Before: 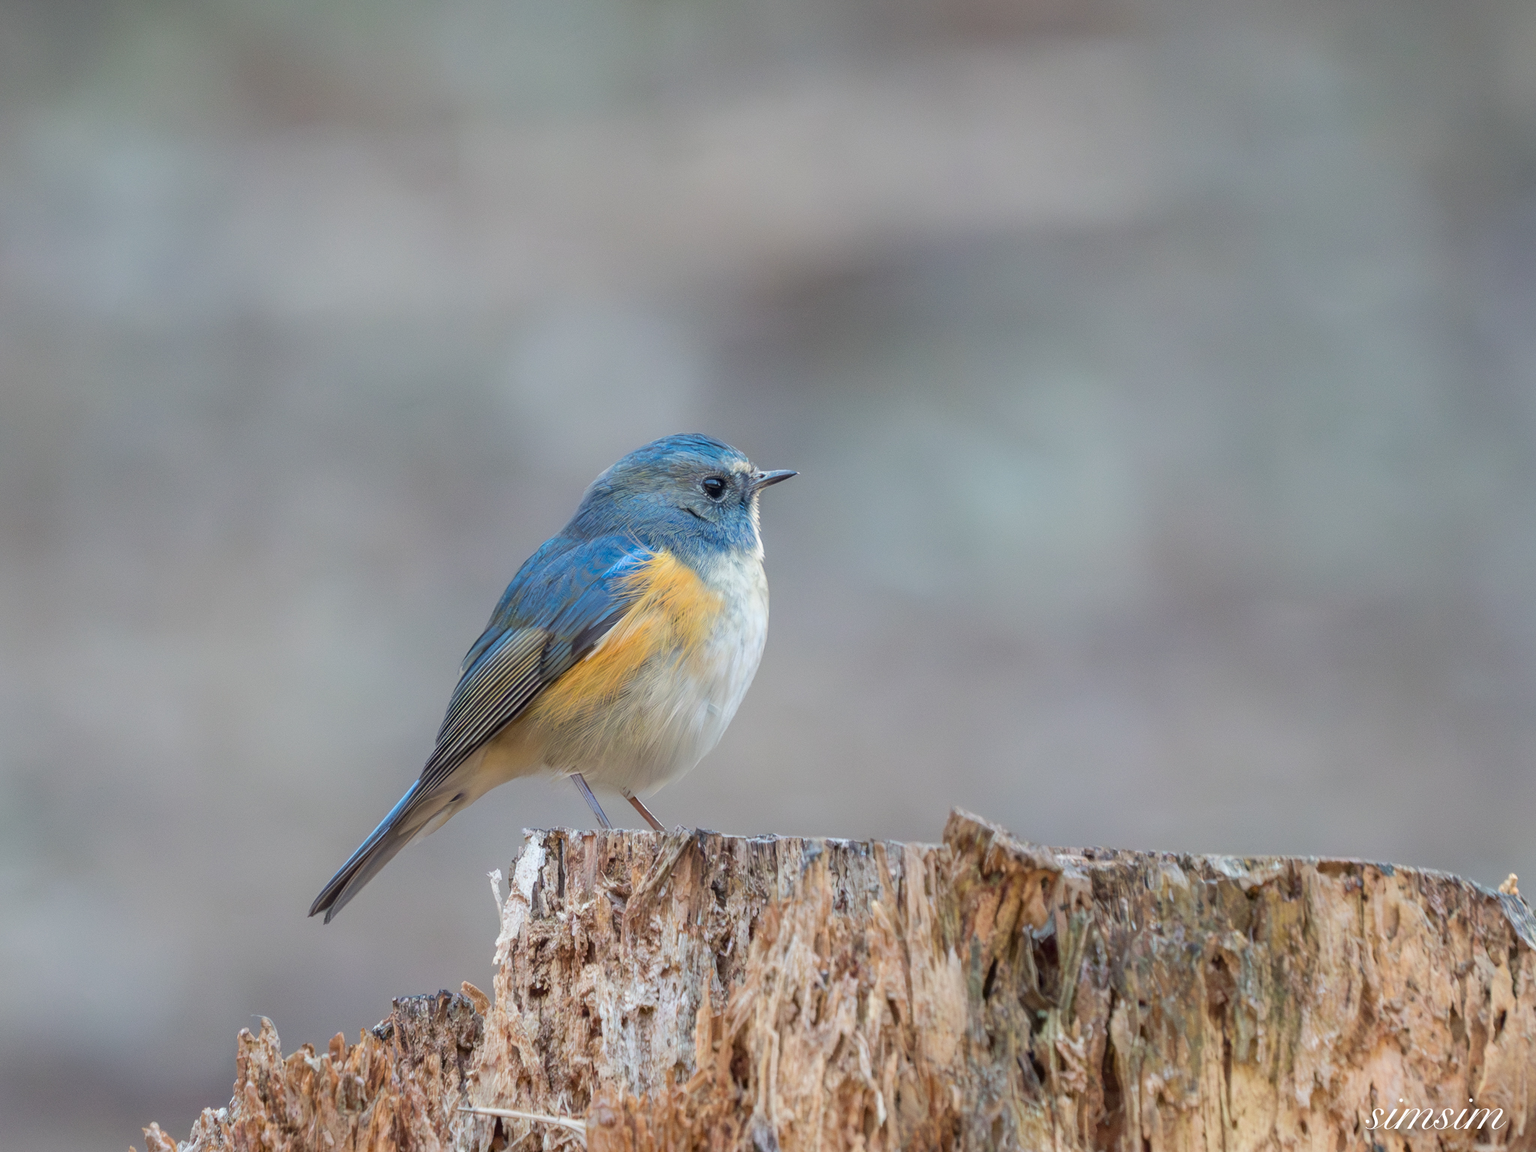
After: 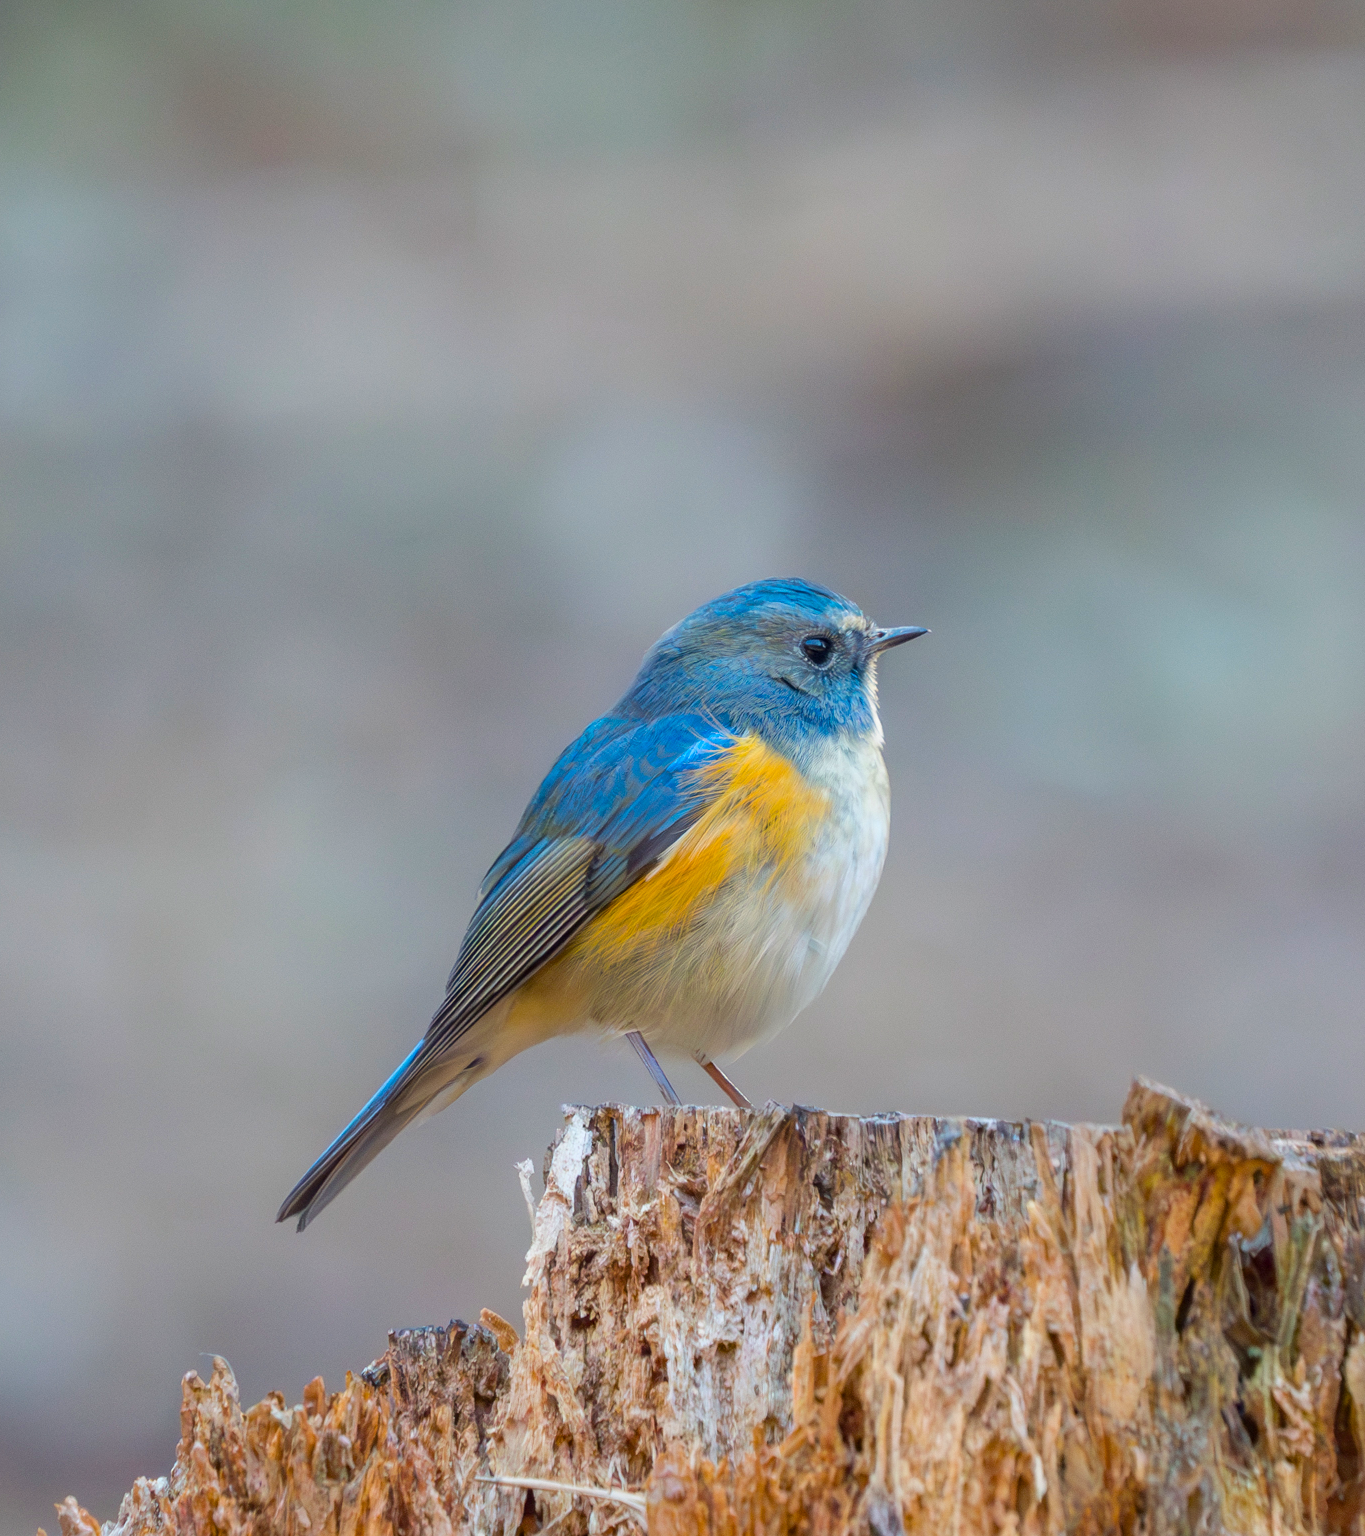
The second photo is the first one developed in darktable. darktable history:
color balance rgb: linear chroma grading › global chroma 15%, perceptual saturation grading › global saturation 30%
crop and rotate: left 6.617%, right 26.717%
